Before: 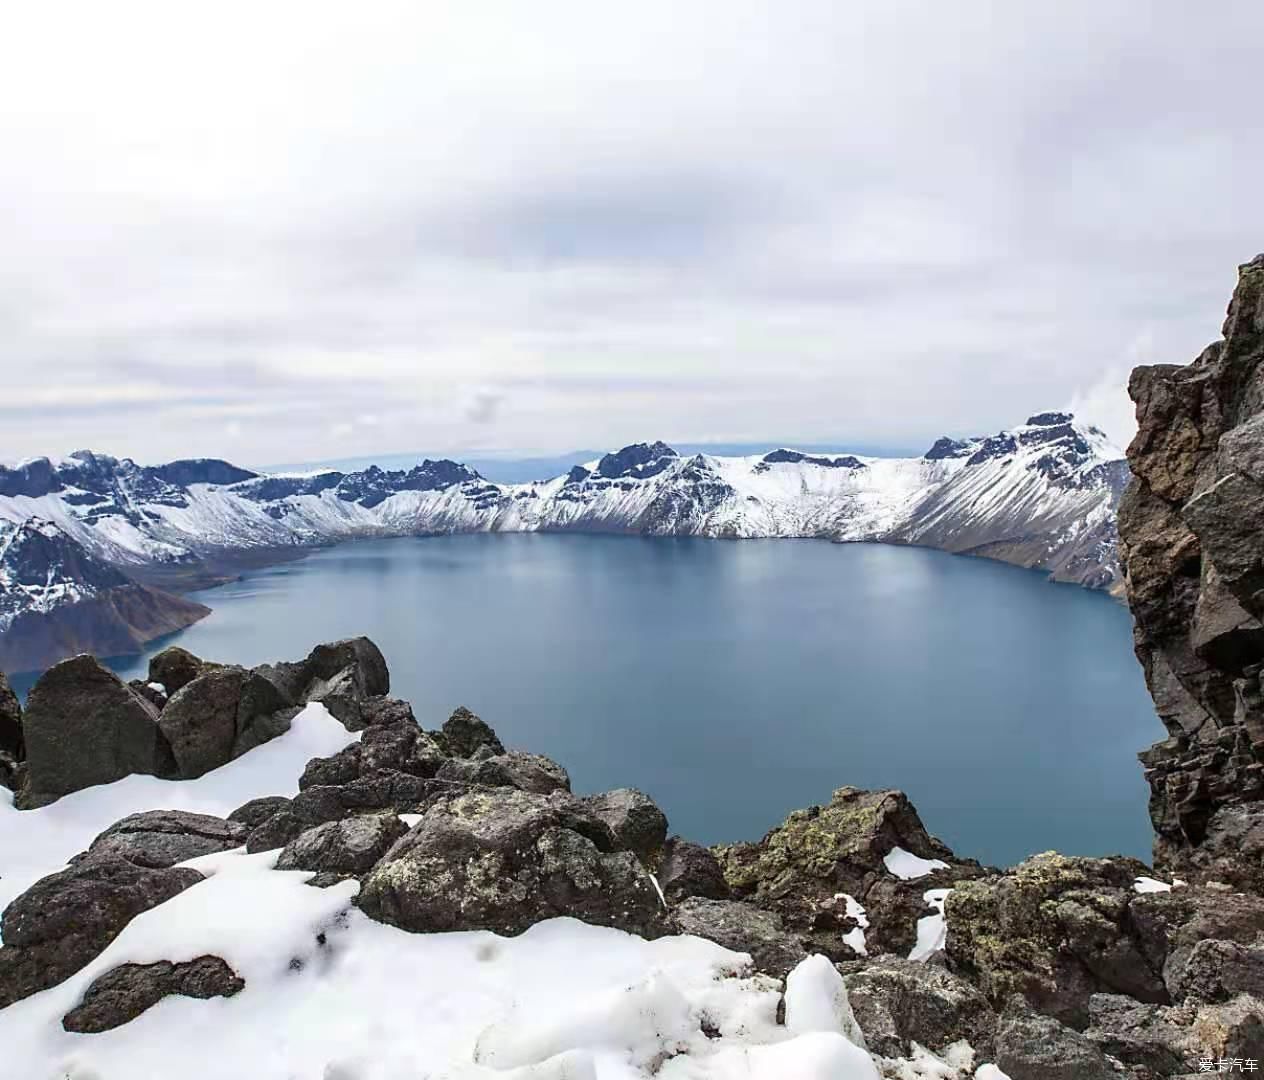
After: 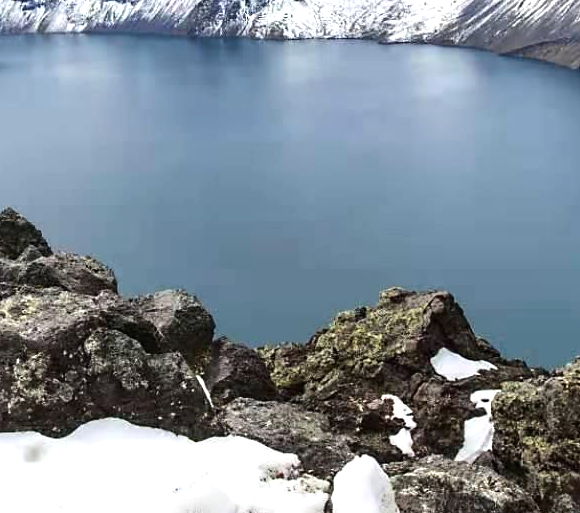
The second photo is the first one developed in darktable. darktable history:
tone equalizer: -8 EV -0.407 EV, -7 EV -0.392 EV, -6 EV -0.37 EV, -5 EV -0.259 EV, -3 EV 0.219 EV, -2 EV 0.312 EV, -1 EV 0.41 EV, +0 EV 0.44 EV, edges refinement/feathering 500, mask exposure compensation -1.57 EV, preserve details no
crop: left 35.878%, top 46.292%, right 18.199%, bottom 6.142%
